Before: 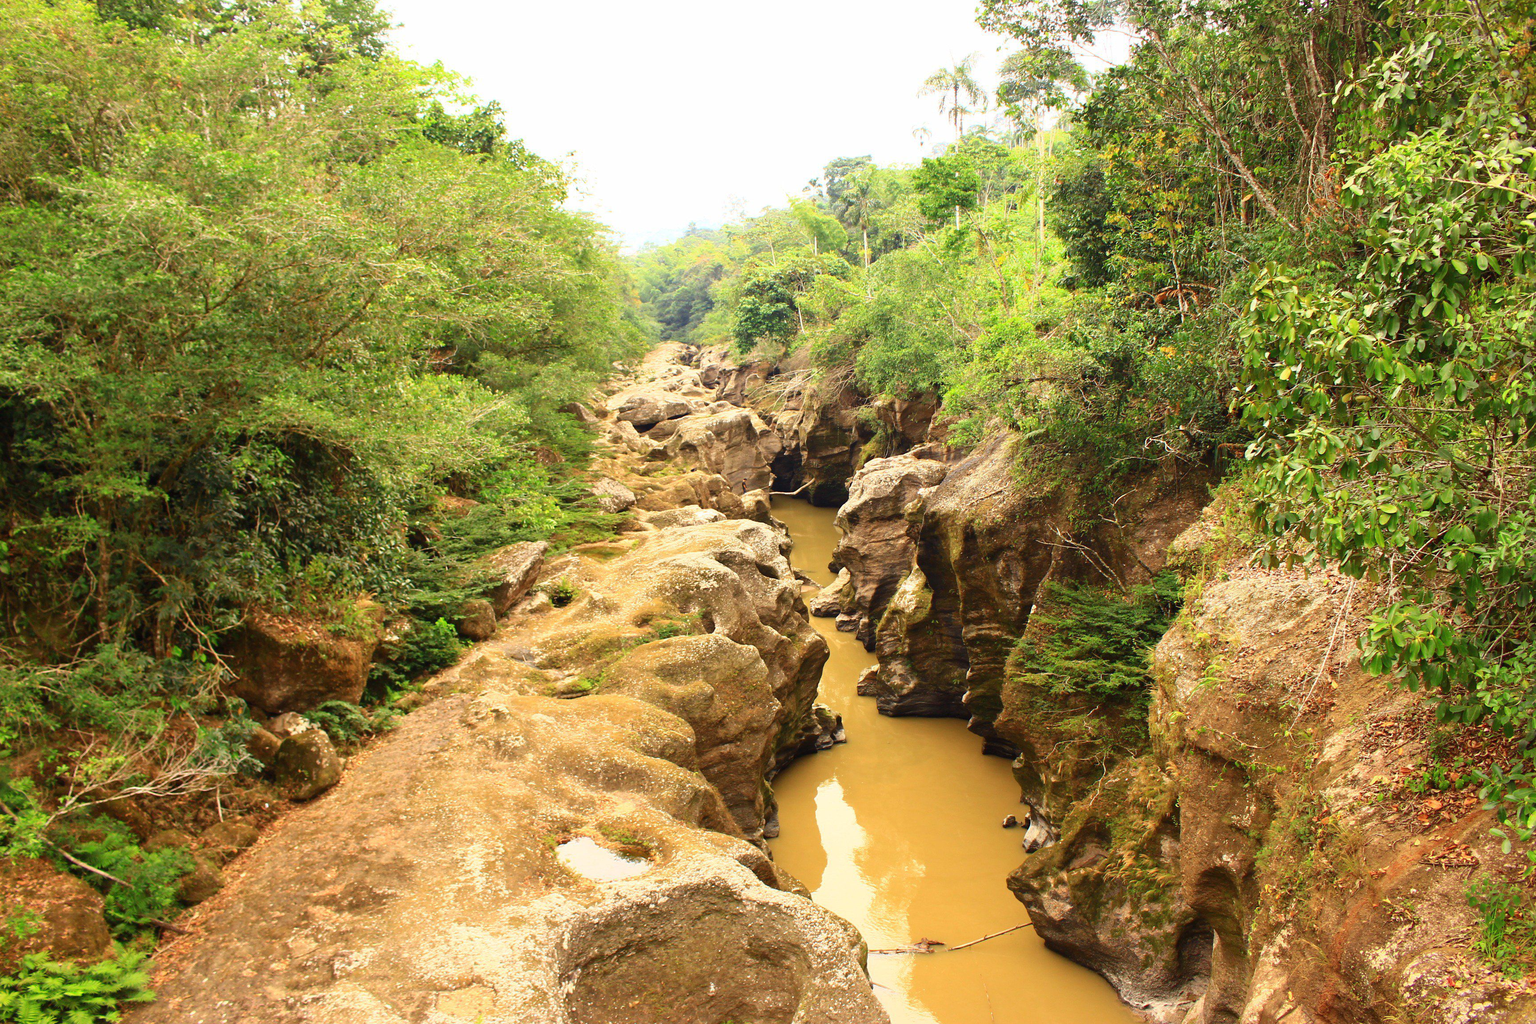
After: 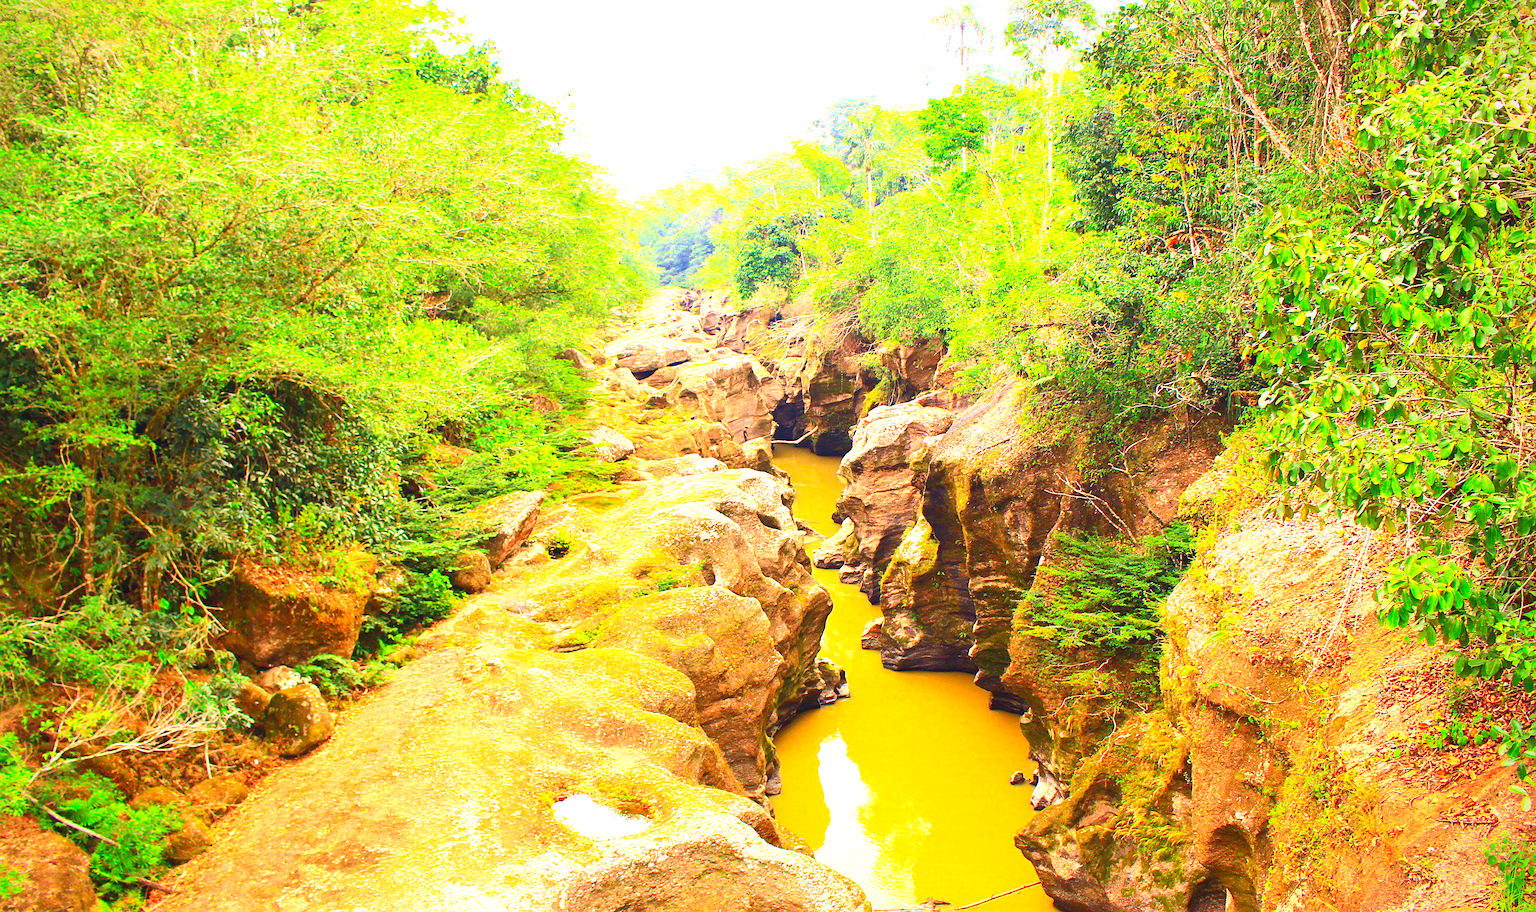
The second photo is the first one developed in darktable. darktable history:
crop: left 1.121%, top 6.113%, right 1.276%, bottom 6.915%
velvia: on, module defaults
exposure: black level correction 0, exposure 0.938 EV, compensate highlight preservation false
contrast brightness saturation: contrast 0.201, brightness 0.199, saturation 0.795
vignetting: fall-off start 92.46%, brightness -0.421, saturation -0.188
color calibration: gray › normalize channels true, illuminant custom, x 0.363, y 0.385, temperature 4523.17 K, gamut compression 0.012
sharpen: on, module defaults
